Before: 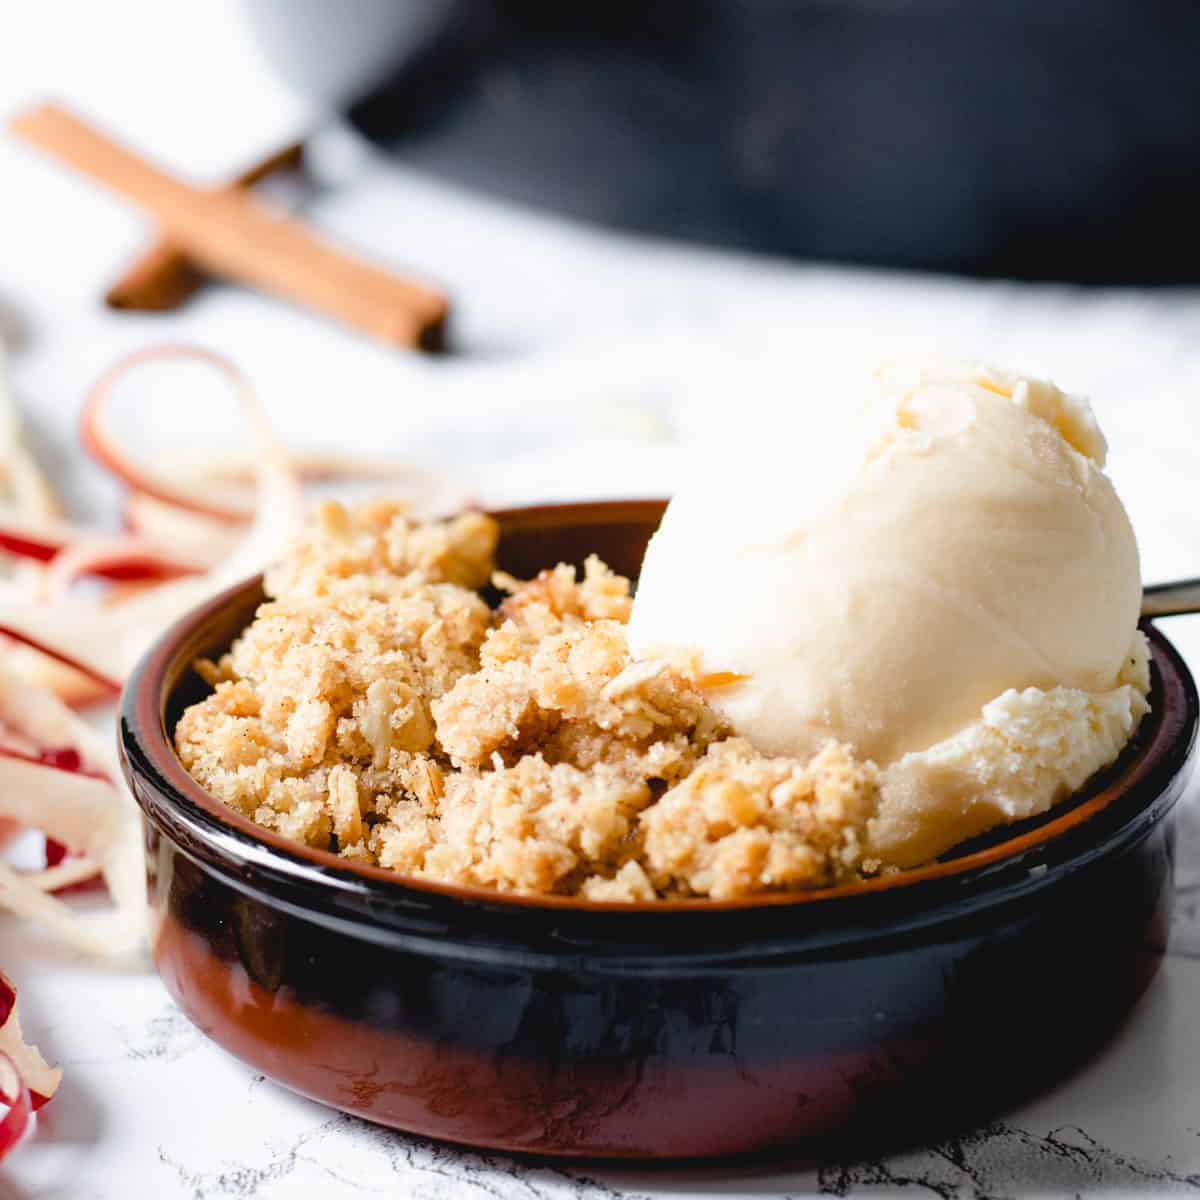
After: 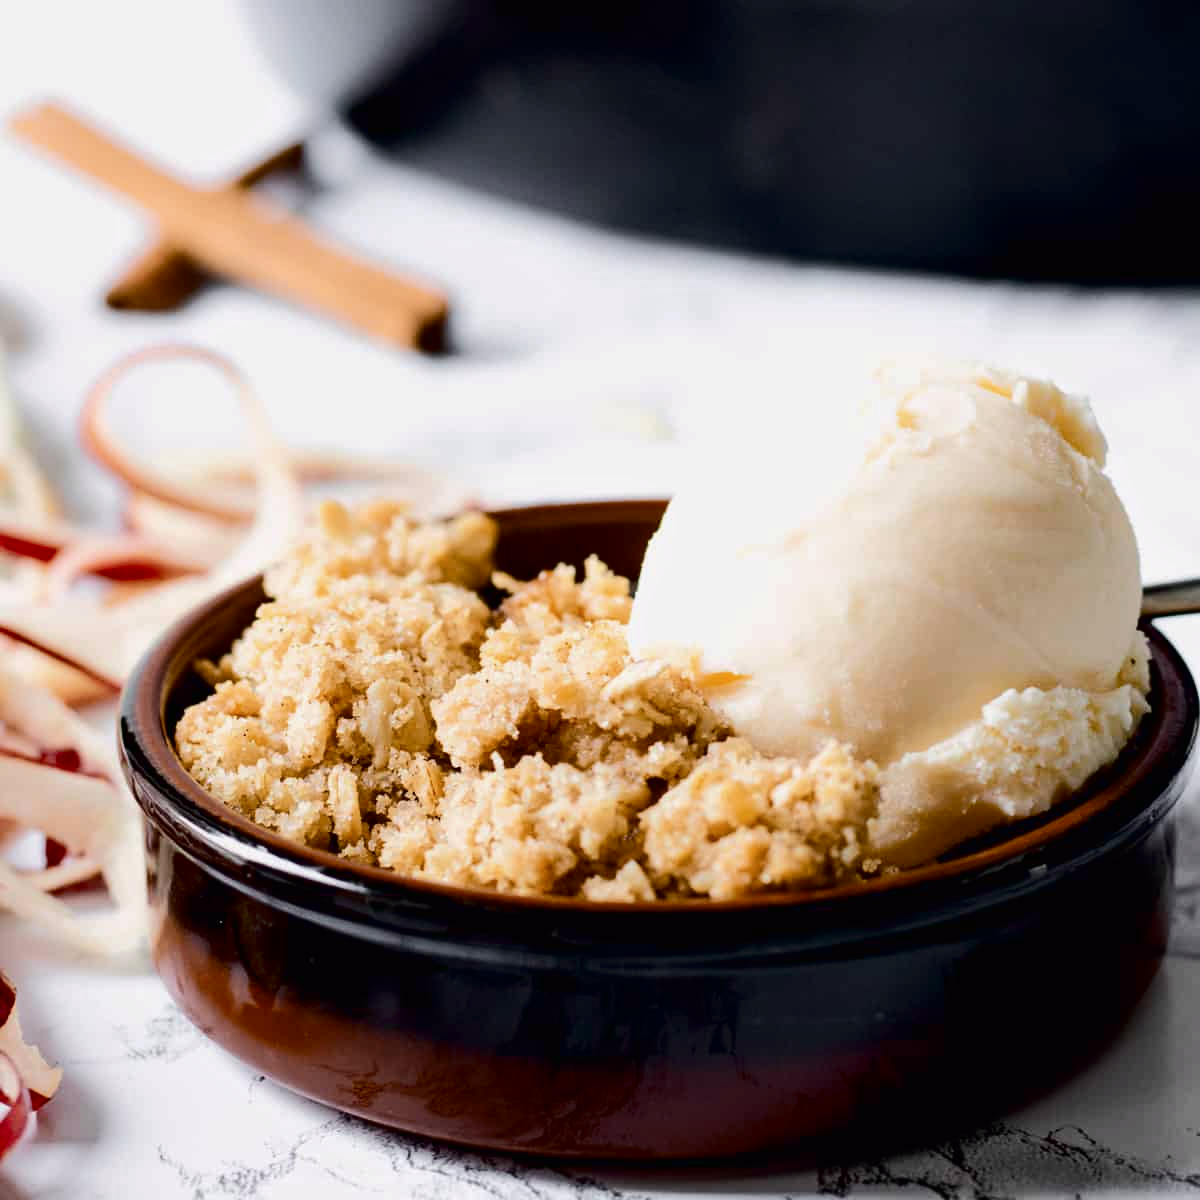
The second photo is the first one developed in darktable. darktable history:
contrast brightness saturation: contrast 0.07, brightness -0.134, saturation 0.062
tone equalizer: mask exposure compensation -0.51 EV
tone curve: curves: ch0 [(0, 0) (0.052, 0.018) (0.236, 0.207) (0.41, 0.417) (0.485, 0.518) (0.54, 0.584) (0.625, 0.666) (0.845, 0.828) (0.994, 0.964)]; ch1 [(0, 0) (0.136, 0.146) (0.317, 0.34) (0.382, 0.408) (0.434, 0.441) (0.472, 0.479) (0.498, 0.501) (0.557, 0.558) (0.616, 0.59) (0.739, 0.7) (1, 1)]; ch2 [(0, 0) (0.352, 0.403) (0.447, 0.466) (0.482, 0.482) (0.528, 0.526) (0.586, 0.577) (0.618, 0.621) (0.785, 0.747) (1, 1)], color space Lab, independent channels, preserve colors none
